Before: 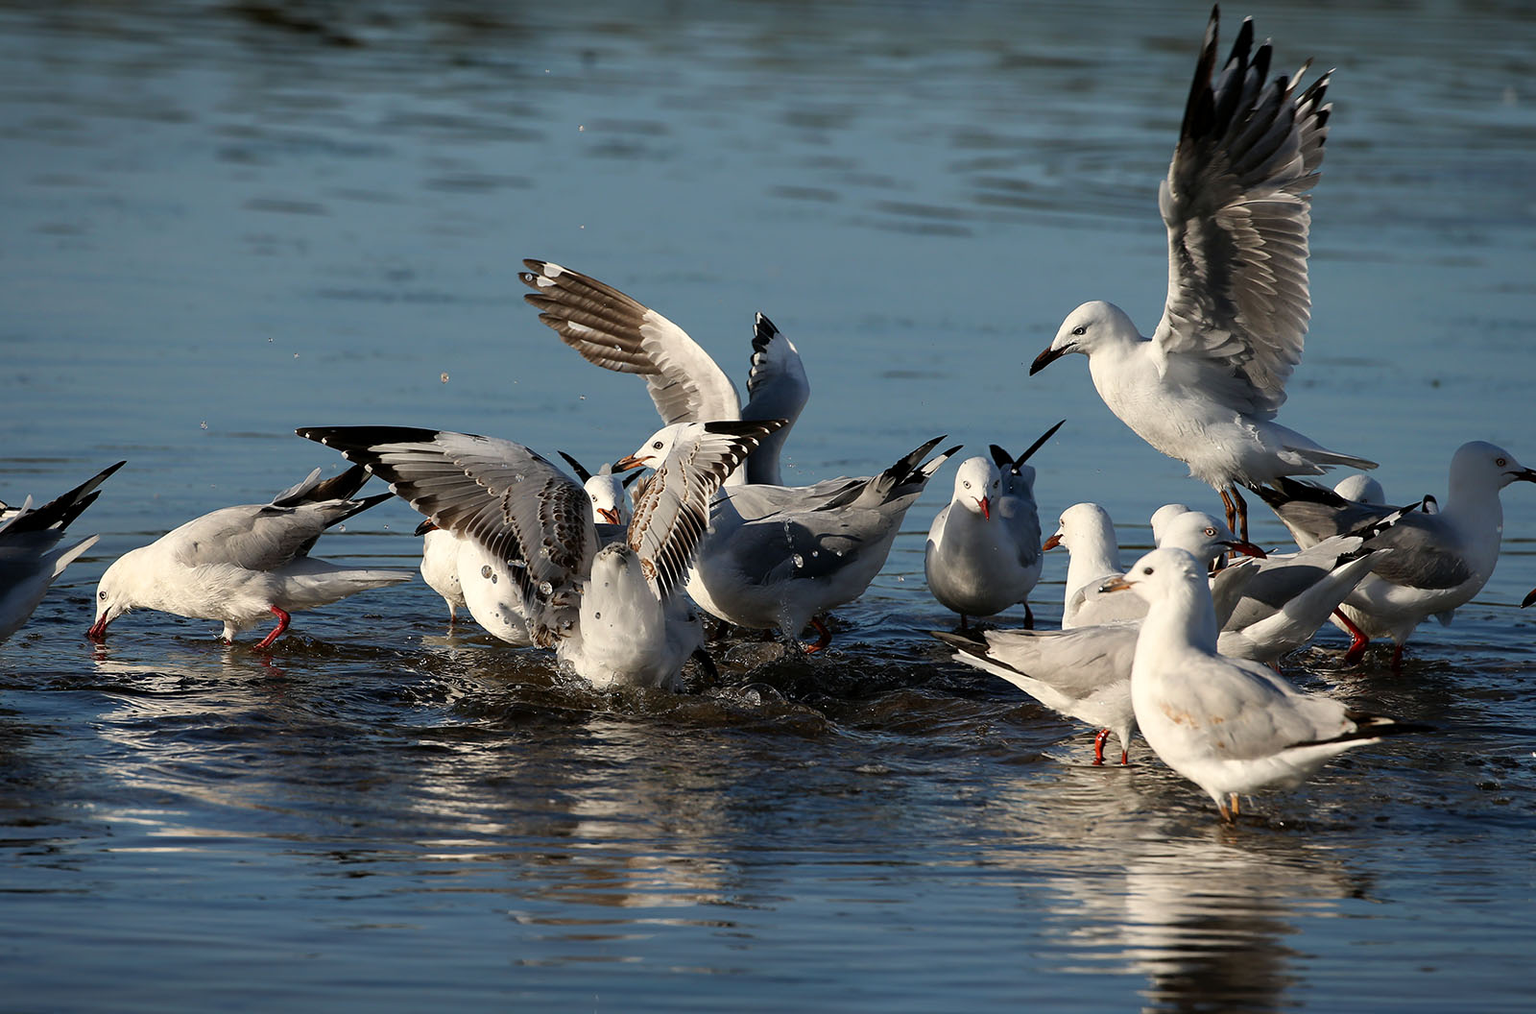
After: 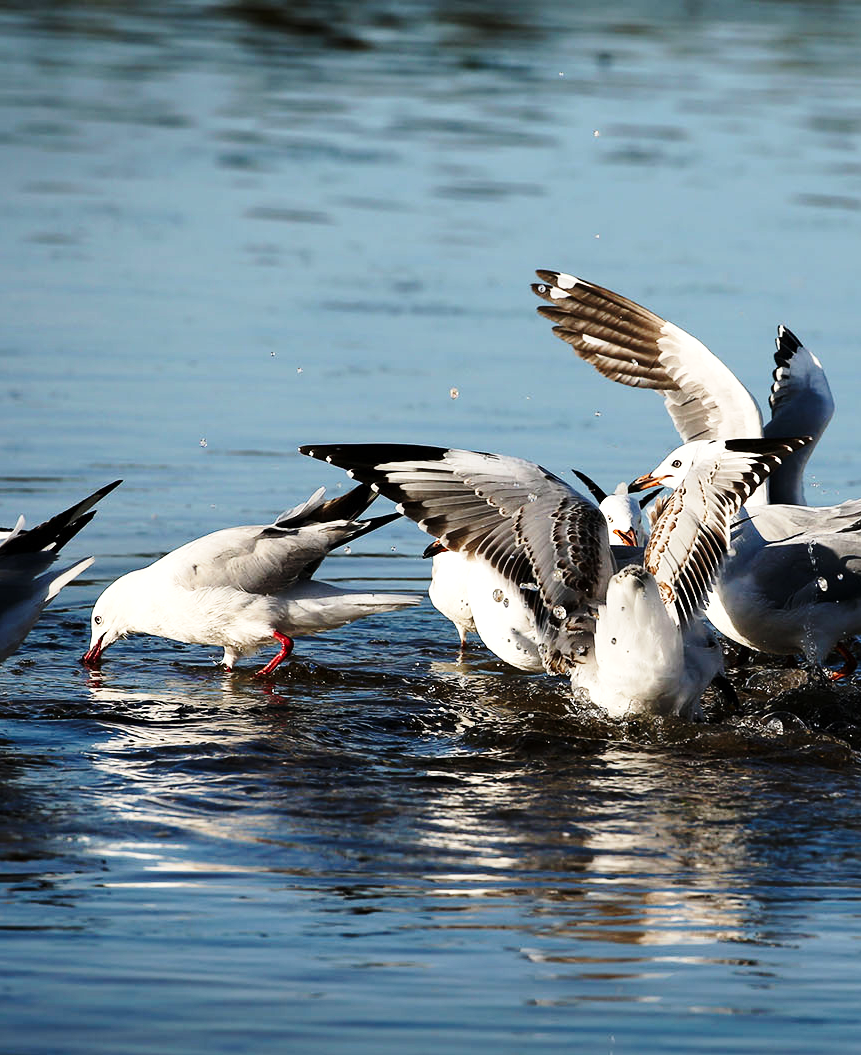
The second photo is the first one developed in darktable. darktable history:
tone equalizer: -8 EV -0.417 EV, -7 EV -0.389 EV, -6 EV -0.333 EV, -5 EV -0.222 EV, -3 EV 0.222 EV, -2 EV 0.333 EV, -1 EV 0.389 EV, +0 EV 0.417 EV, edges refinement/feathering 500, mask exposure compensation -1.57 EV, preserve details no
base curve: curves: ch0 [(0, 0) (0.028, 0.03) (0.121, 0.232) (0.46, 0.748) (0.859, 0.968) (1, 1)], preserve colors none
crop: left 0.587%, right 45.588%, bottom 0.086%
